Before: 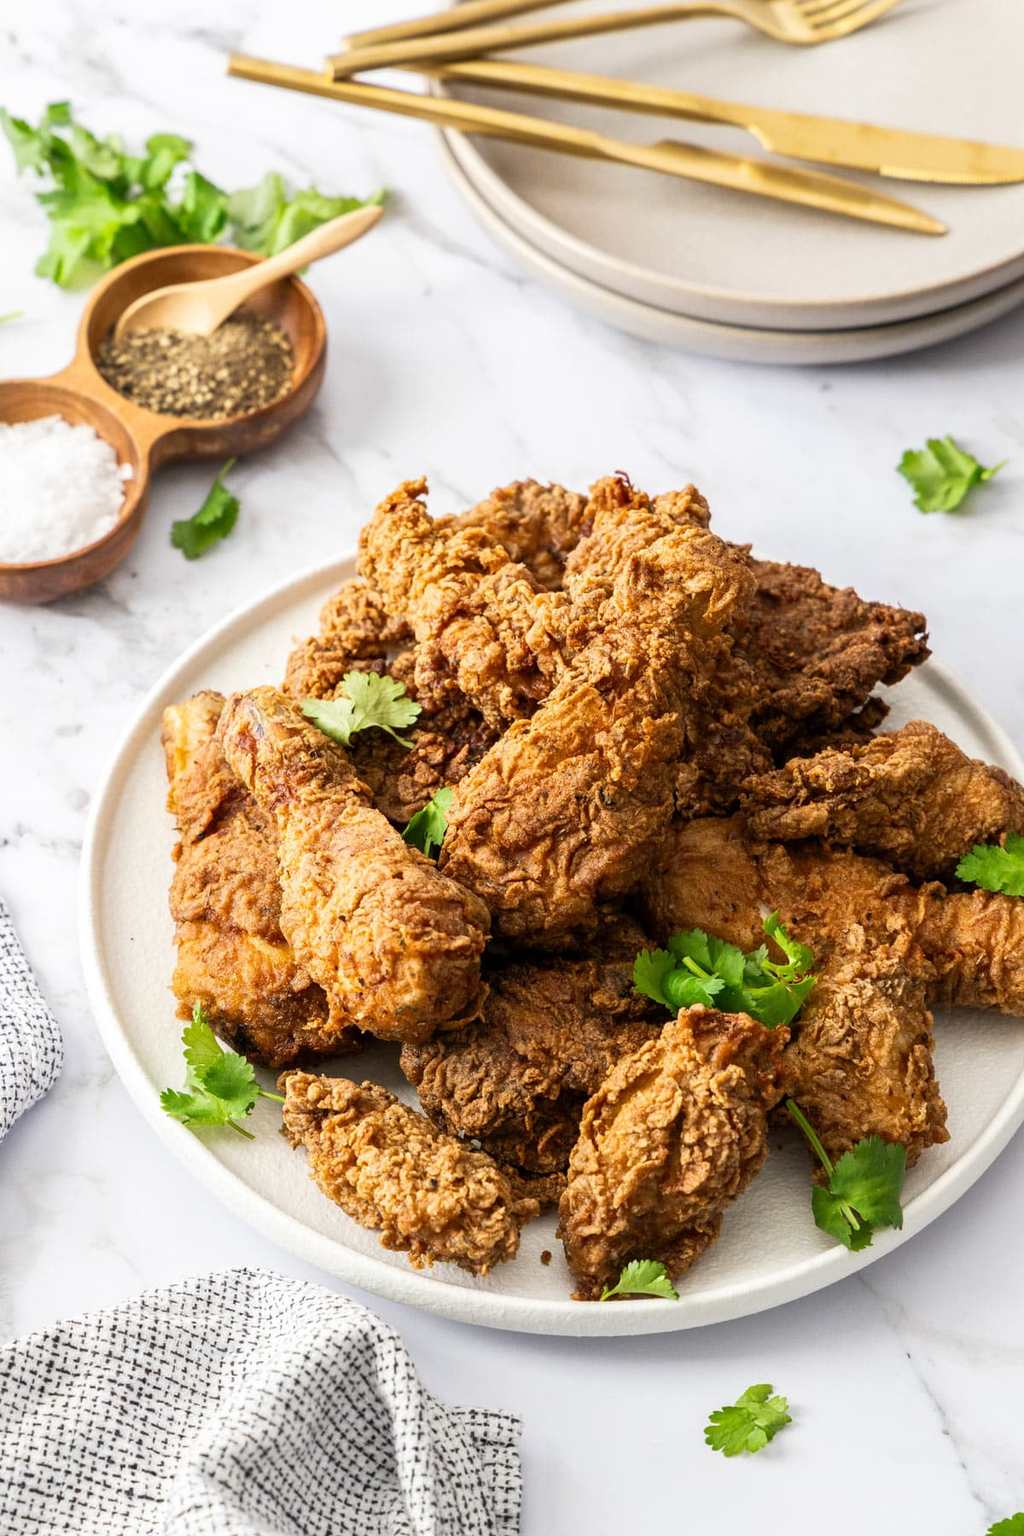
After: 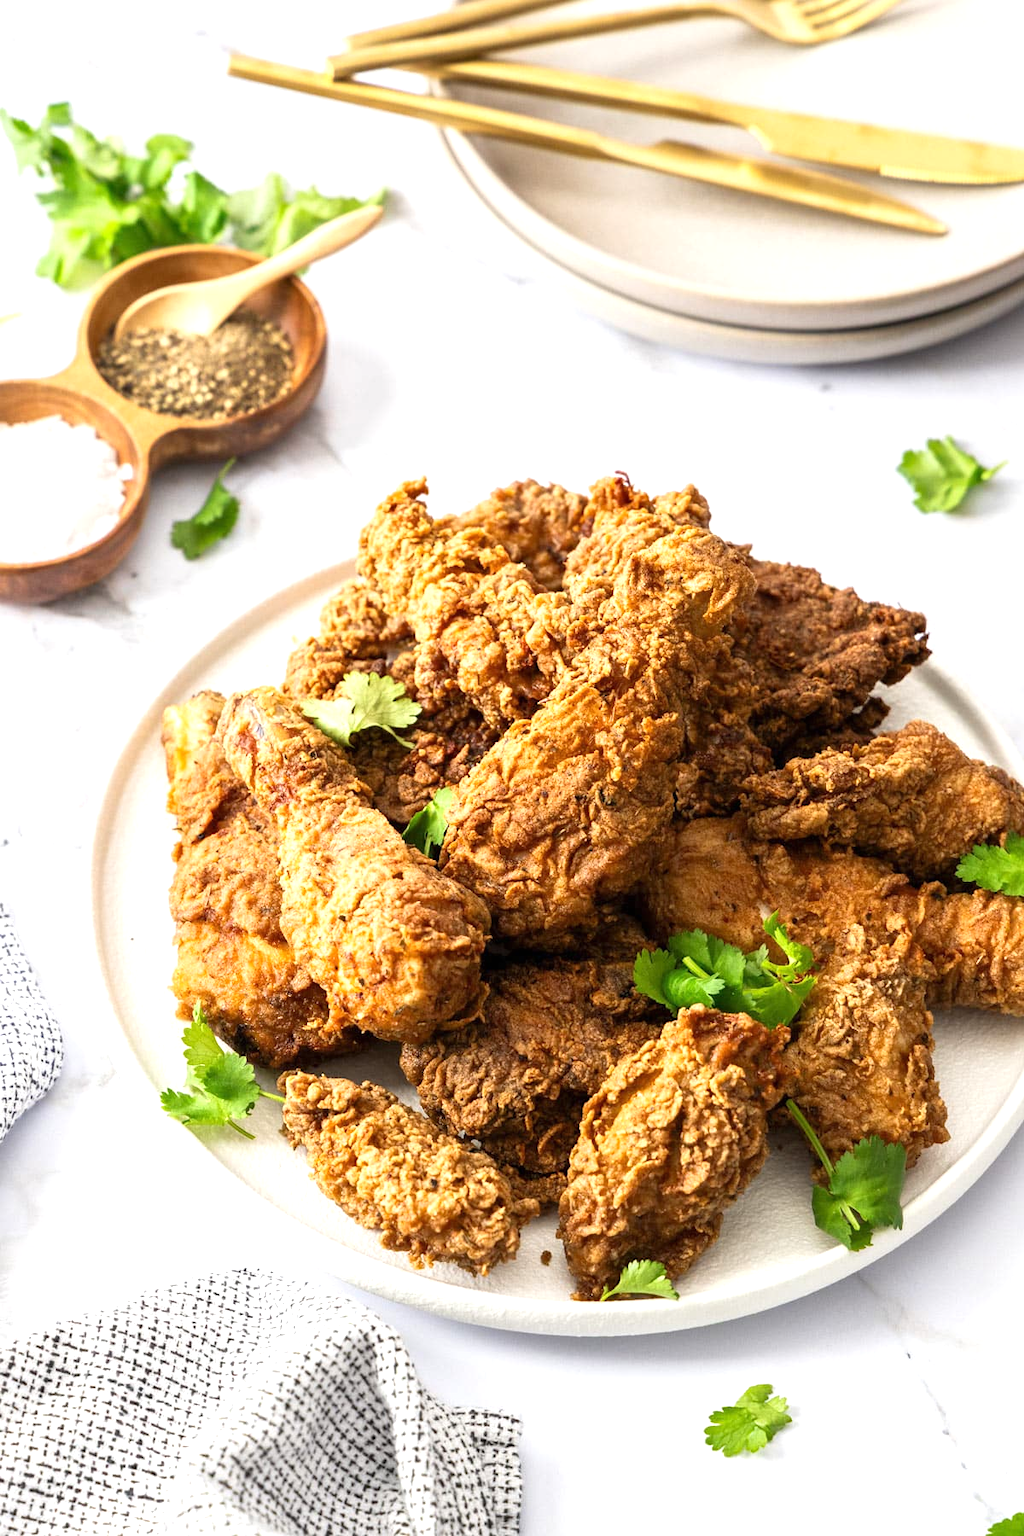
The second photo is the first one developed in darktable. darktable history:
tone equalizer: on, module defaults
exposure: black level correction 0, exposure 0.499 EV, compensate highlight preservation false
